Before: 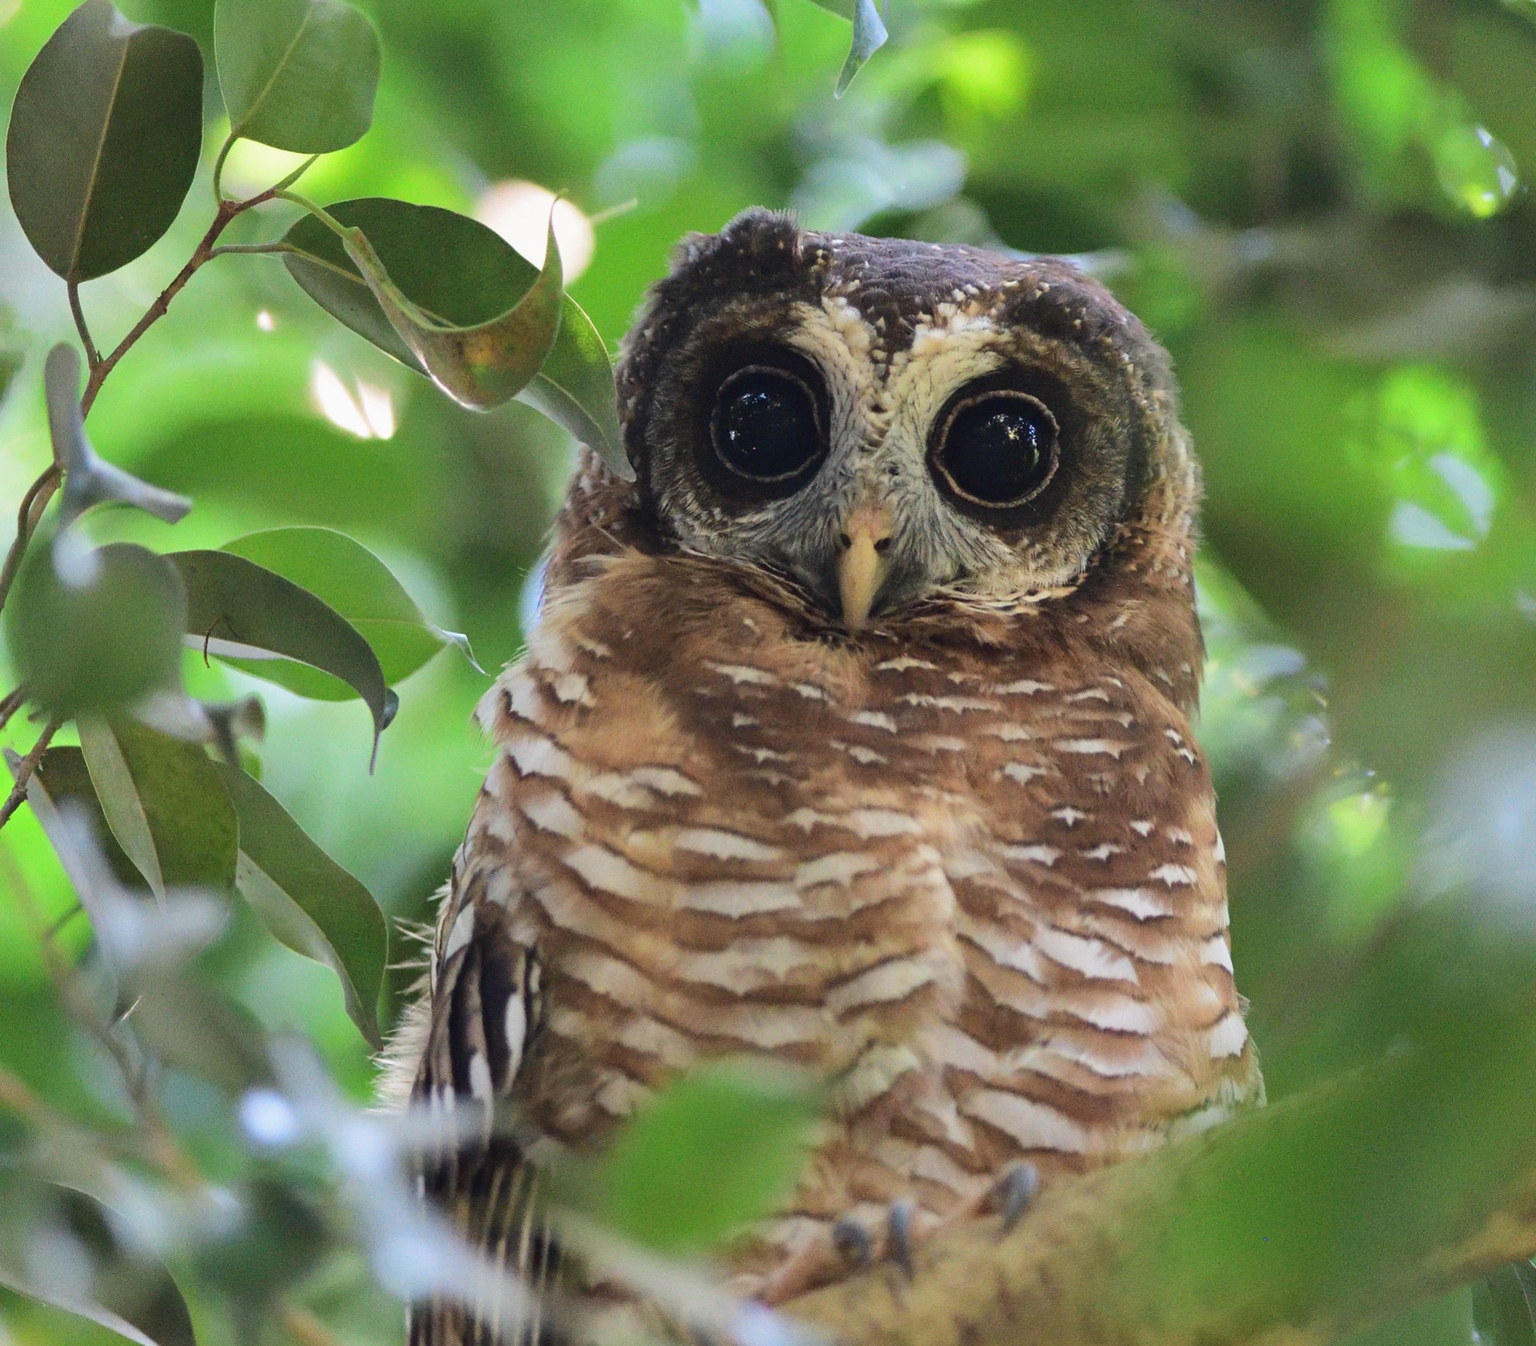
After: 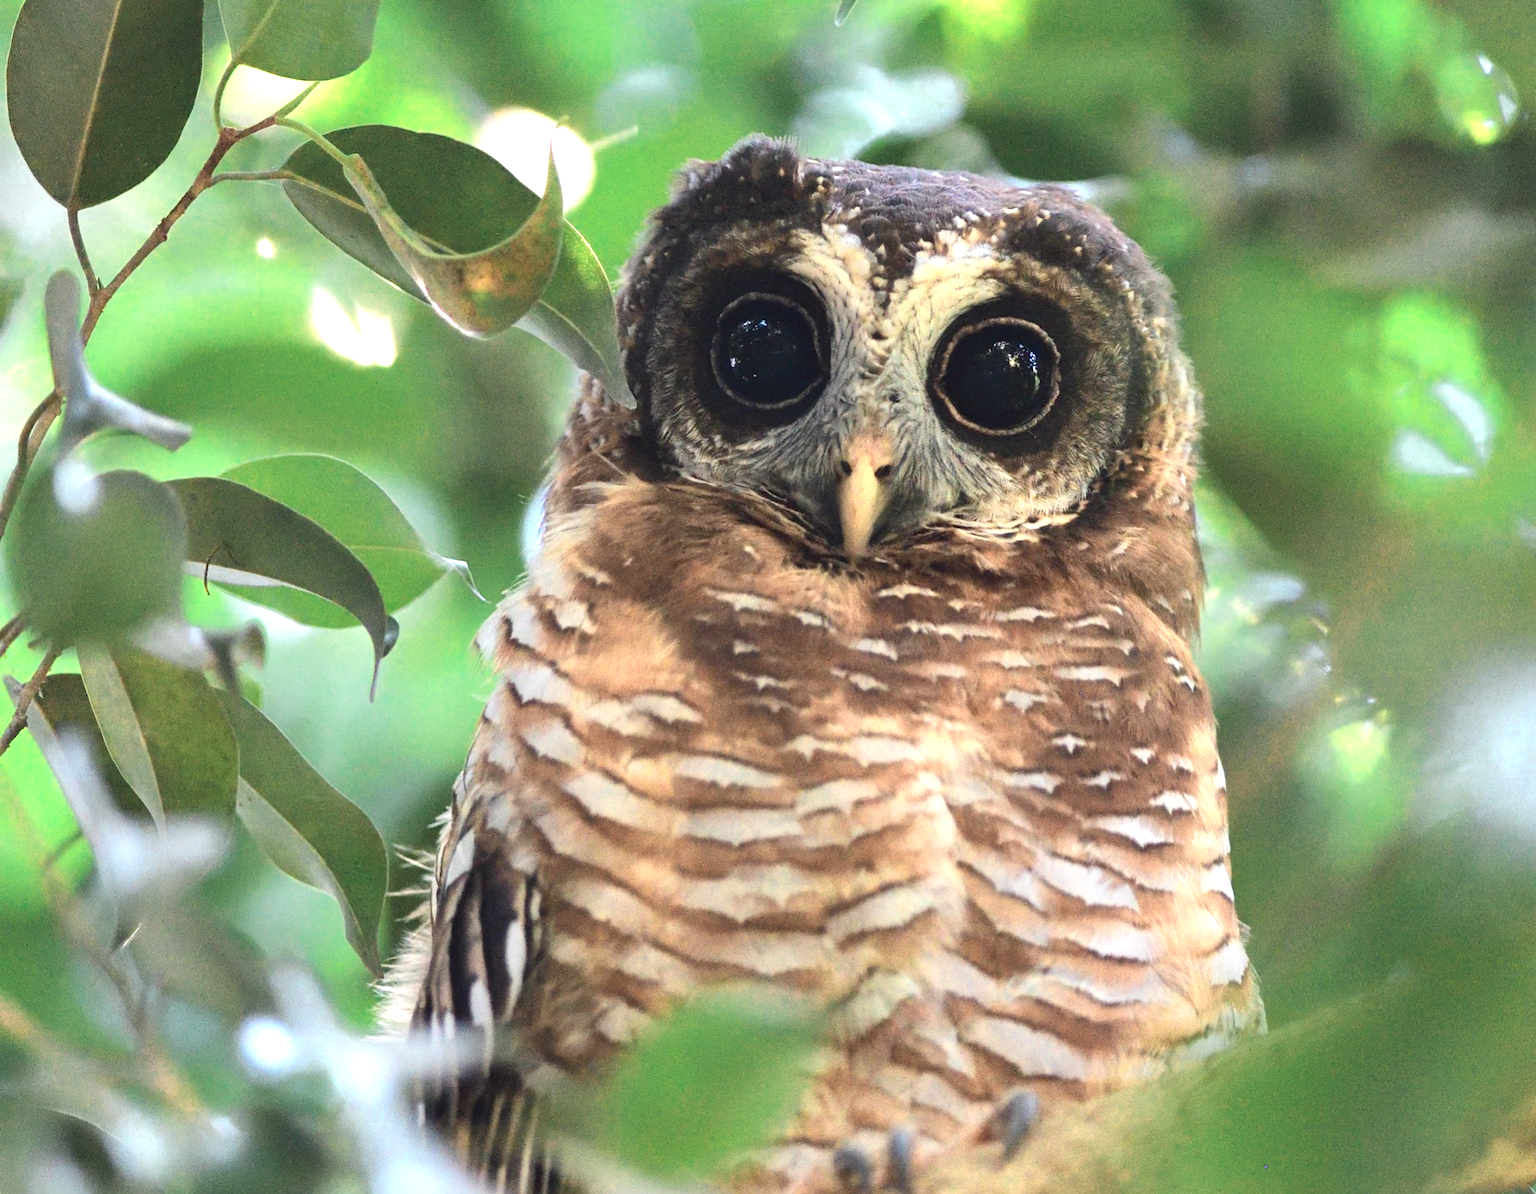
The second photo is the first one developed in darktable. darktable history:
crop and rotate: top 5.464%, bottom 5.763%
exposure: exposure 0.604 EV, compensate highlight preservation false
color zones: curves: ch0 [(0.018, 0.548) (0.197, 0.654) (0.425, 0.447) (0.605, 0.658) (0.732, 0.579)]; ch1 [(0.105, 0.531) (0.224, 0.531) (0.386, 0.39) (0.618, 0.456) (0.732, 0.456) (0.956, 0.421)]; ch2 [(0.039, 0.583) (0.215, 0.465) (0.399, 0.544) (0.465, 0.548) (0.614, 0.447) (0.724, 0.43) (0.882, 0.623) (0.956, 0.632)]
